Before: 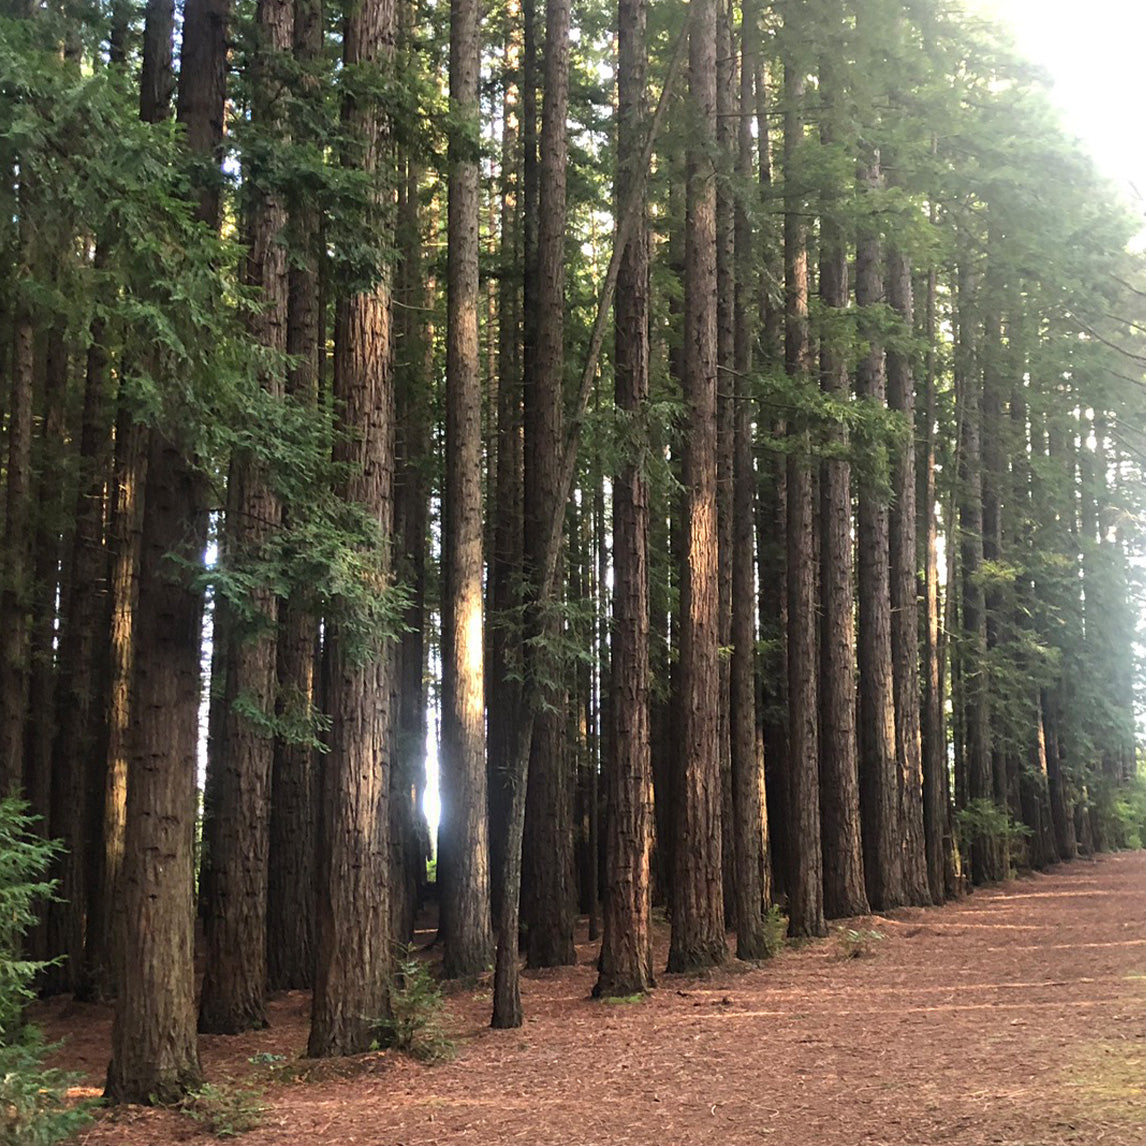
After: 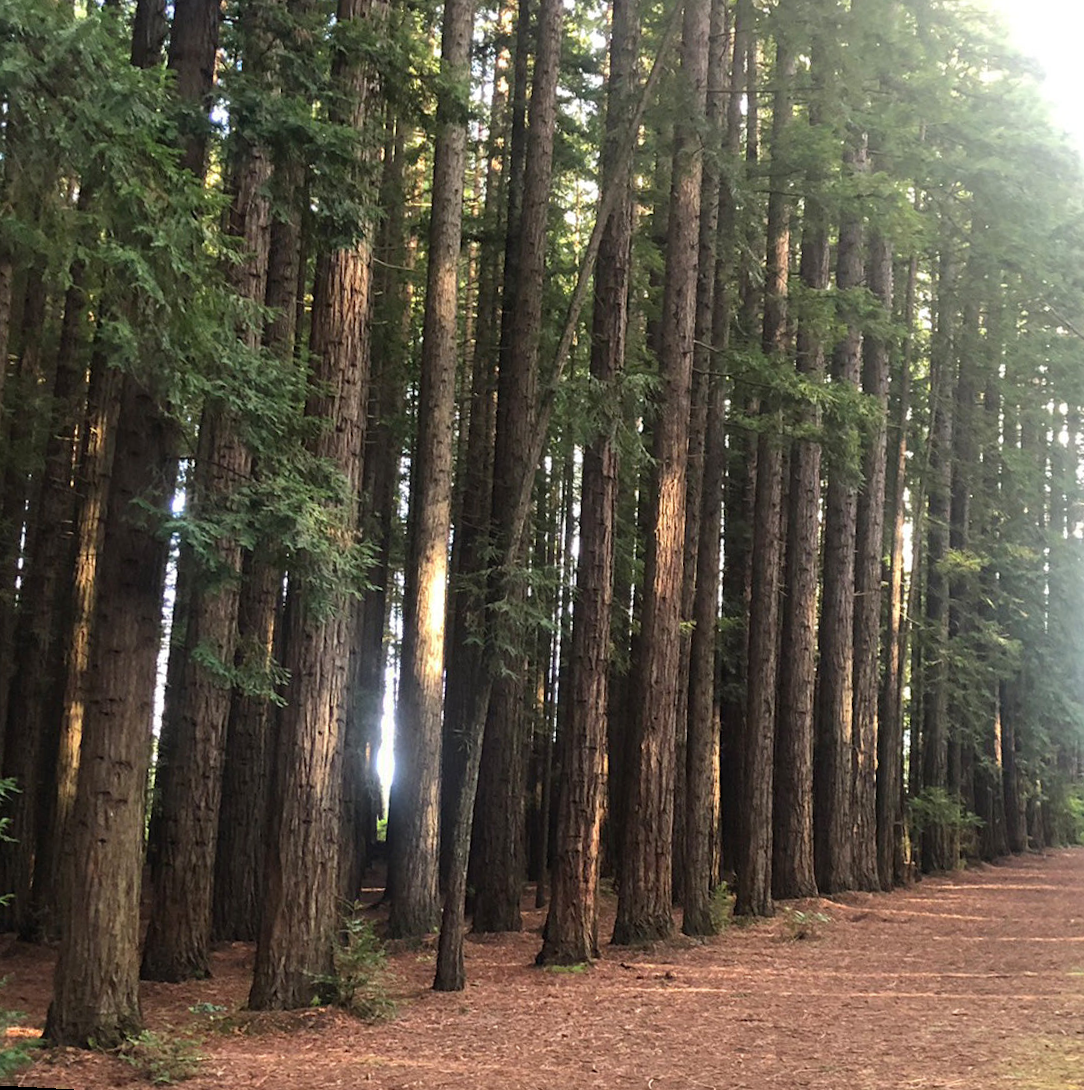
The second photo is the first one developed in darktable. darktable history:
crop and rotate: angle -3.06°, left 5.358%, top 5.208%, right 4.663%, bottom 4.362%
